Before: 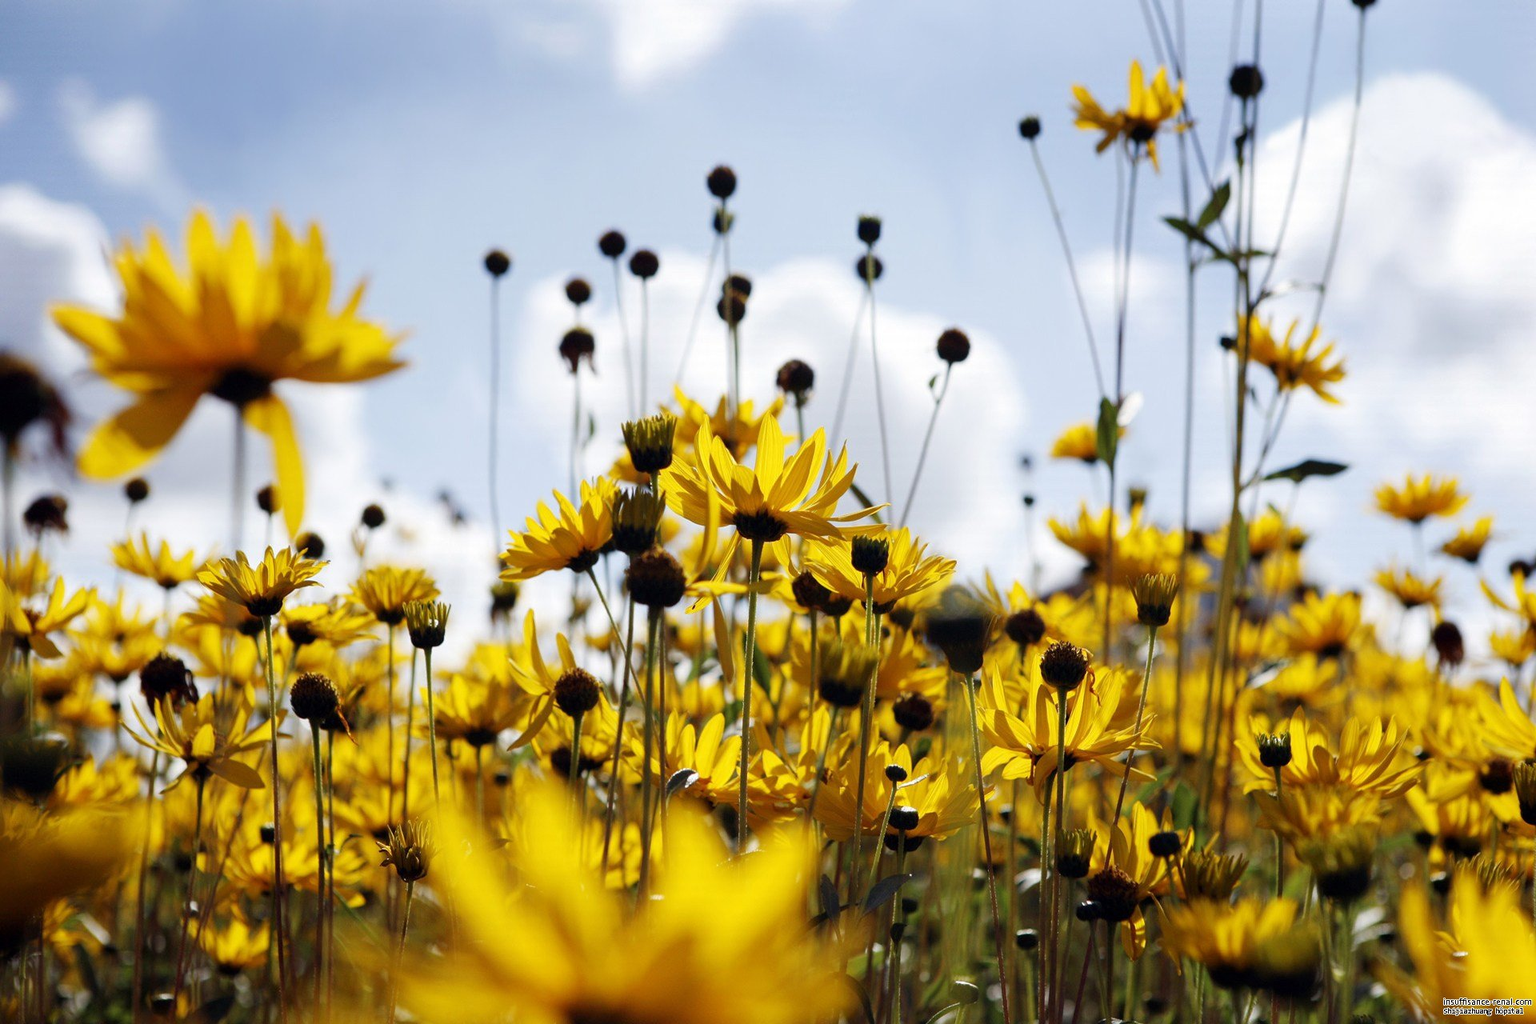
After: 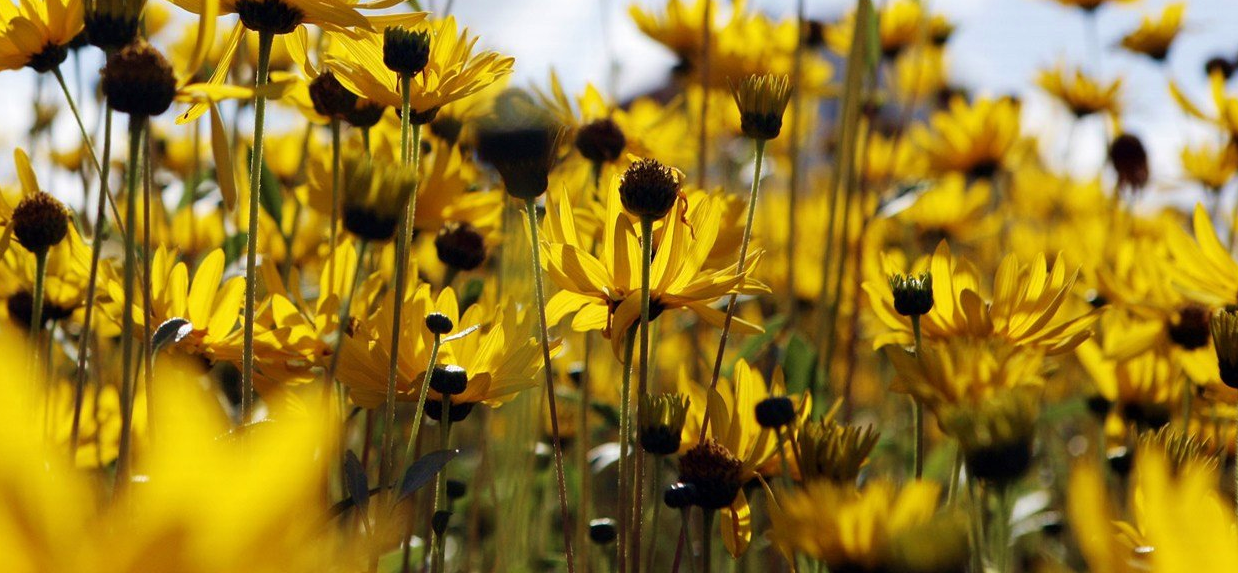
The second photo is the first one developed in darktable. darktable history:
crop and rotate: left 35.509%, top 50.238%, bottom 4.934%
velvia: on, module defaults
